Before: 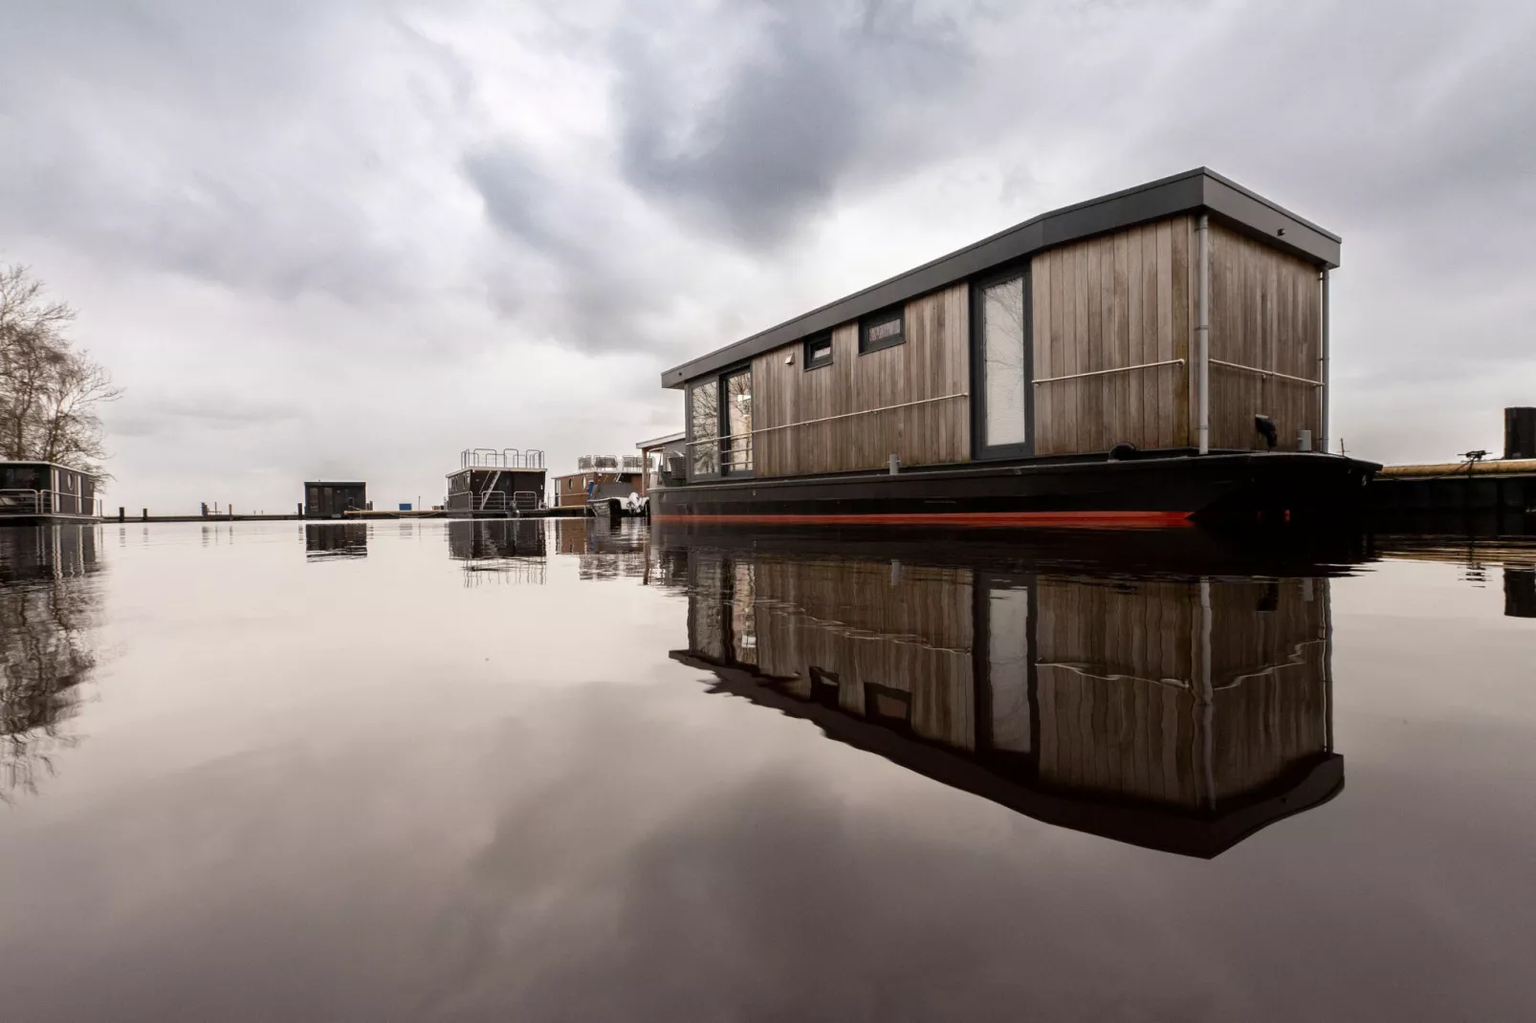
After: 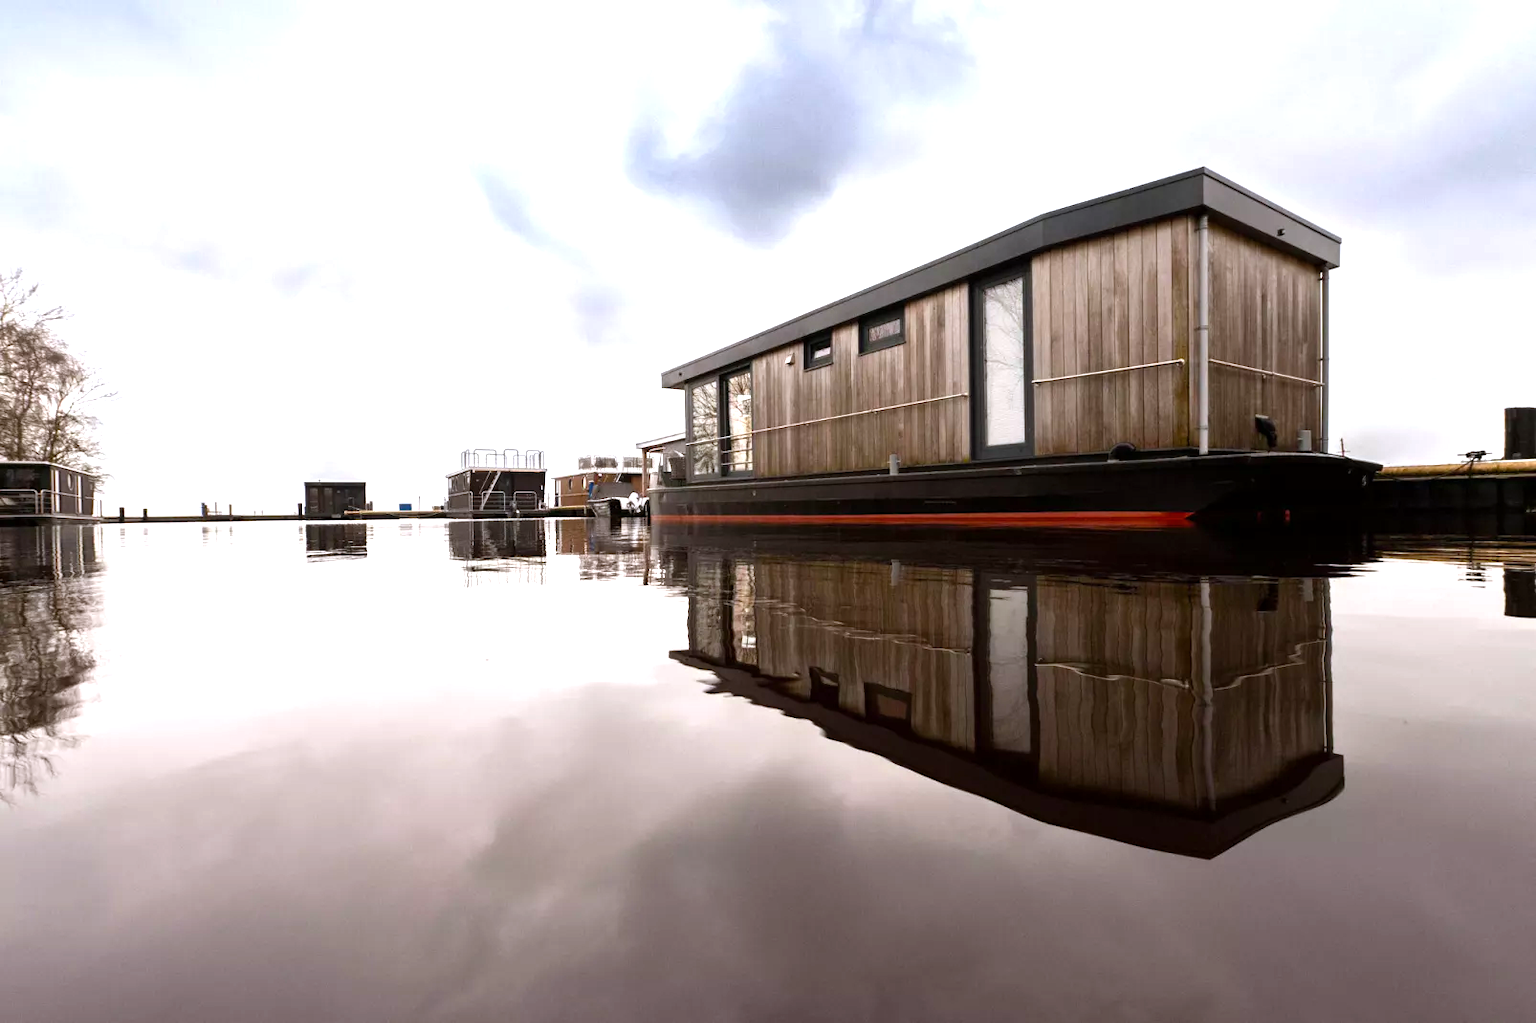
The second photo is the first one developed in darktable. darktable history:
color balance rgb: highlights gain › luminance 16.612%, highlights gain › chroma 2.889%, highlights gain › hue 260.63°, perceptual saturation grading › global saturation 9.896%, perceptual brilliance grading › global brilliance 17.655%, global vibrance 20%
